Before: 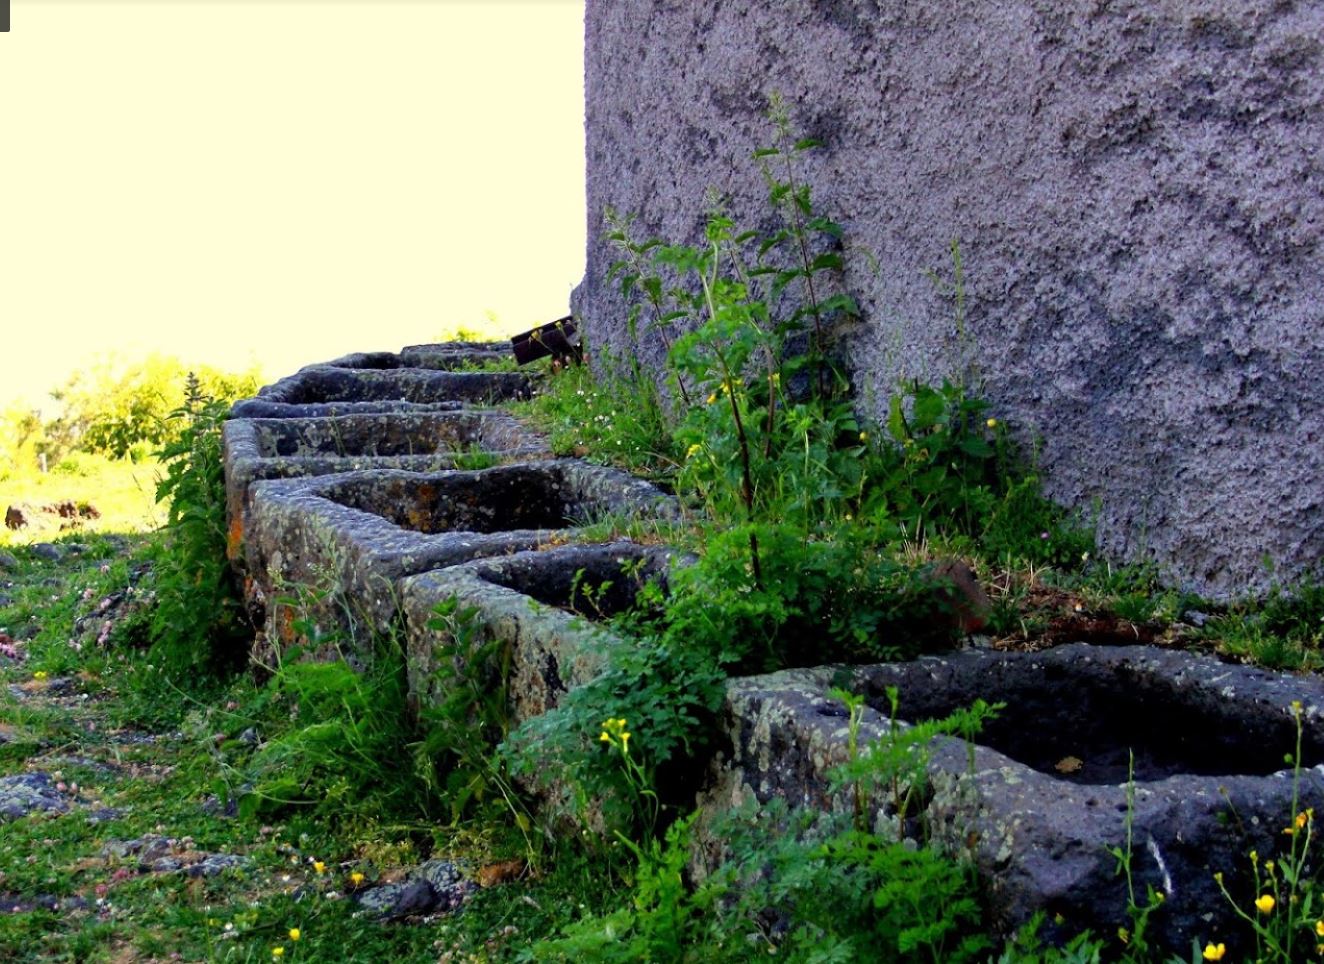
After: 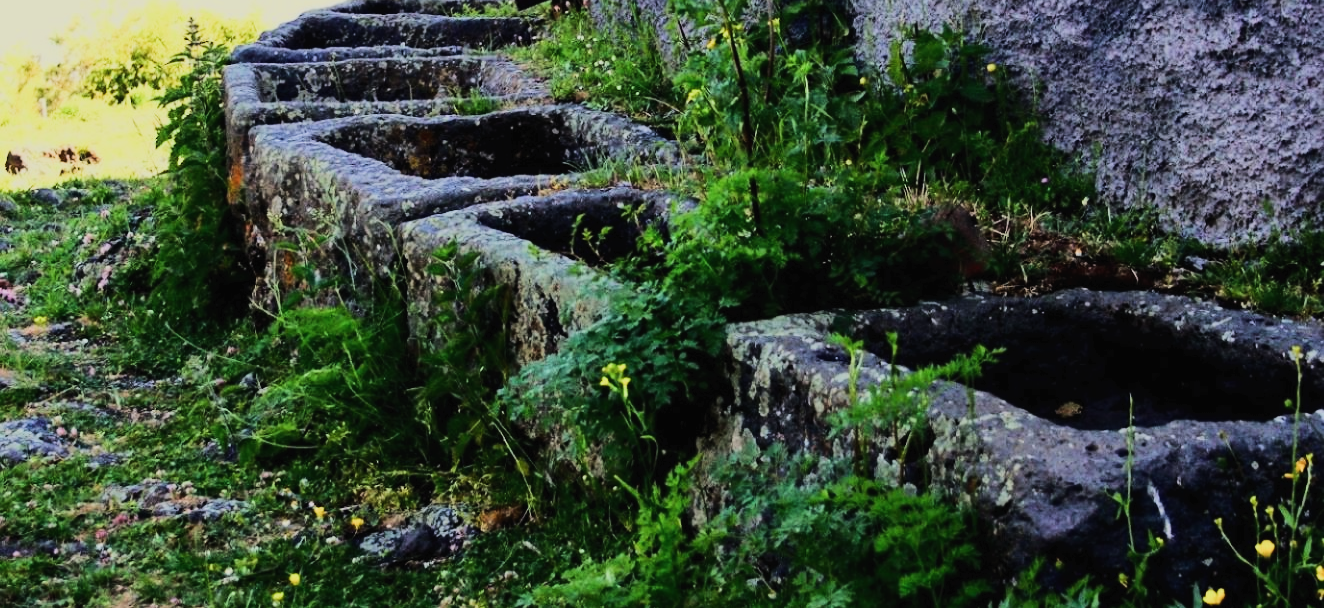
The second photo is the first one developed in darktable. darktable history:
tone curve: curves: ch0 [(0, 0) (0.003, 0.018) (0.011, 0.021) (0.025, 0.028) (0.044, 0.039) (0.069, 0.05) (0.1, 0.06) (0.136, 0.081) (0.177, 0.117) (0.224, 0.161) (0.277, 0.226) (0.335, 0.315) (0.399, 0.421) (0.468, 0.53) (0.543, 0.627) (0.623, 0.726) (0.709, 0.789) (0.801, 0.859) (0.898, 0.924) (1, 1)]
crop and rotate: top 36.874%
filmic rgb: black relative exposure -8.52 EV, white relative exposure 5.54 EV, hardness 3.35, contrast 1.018, color science v5 (2021), contrast in shadows safe, contrast in highlights safe
